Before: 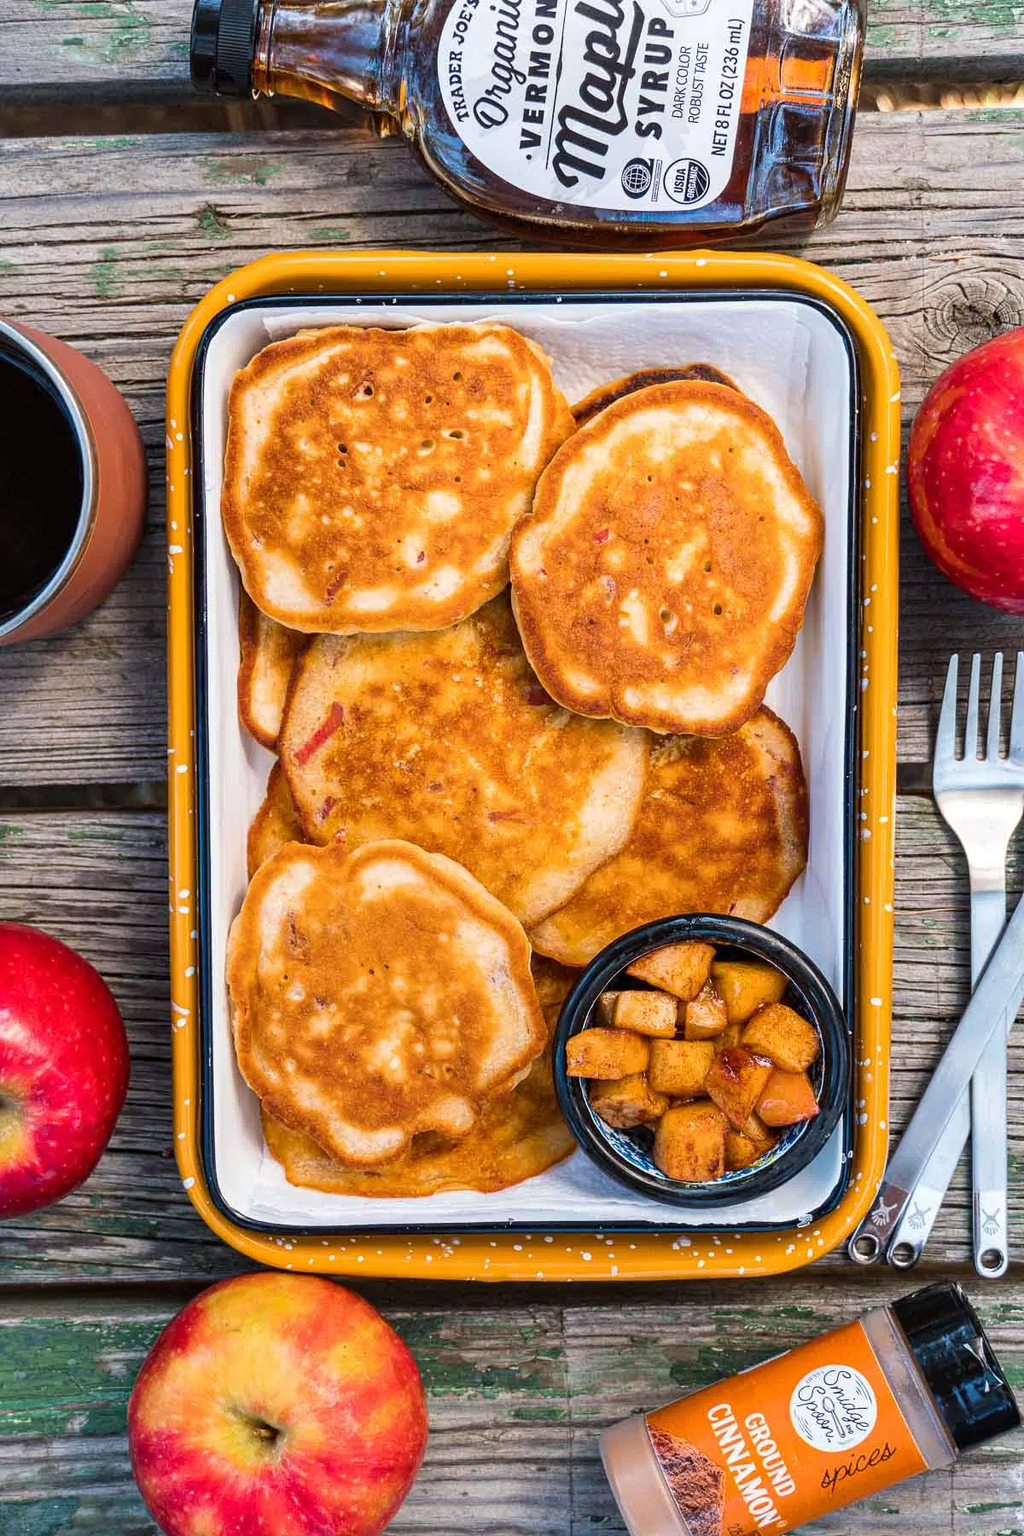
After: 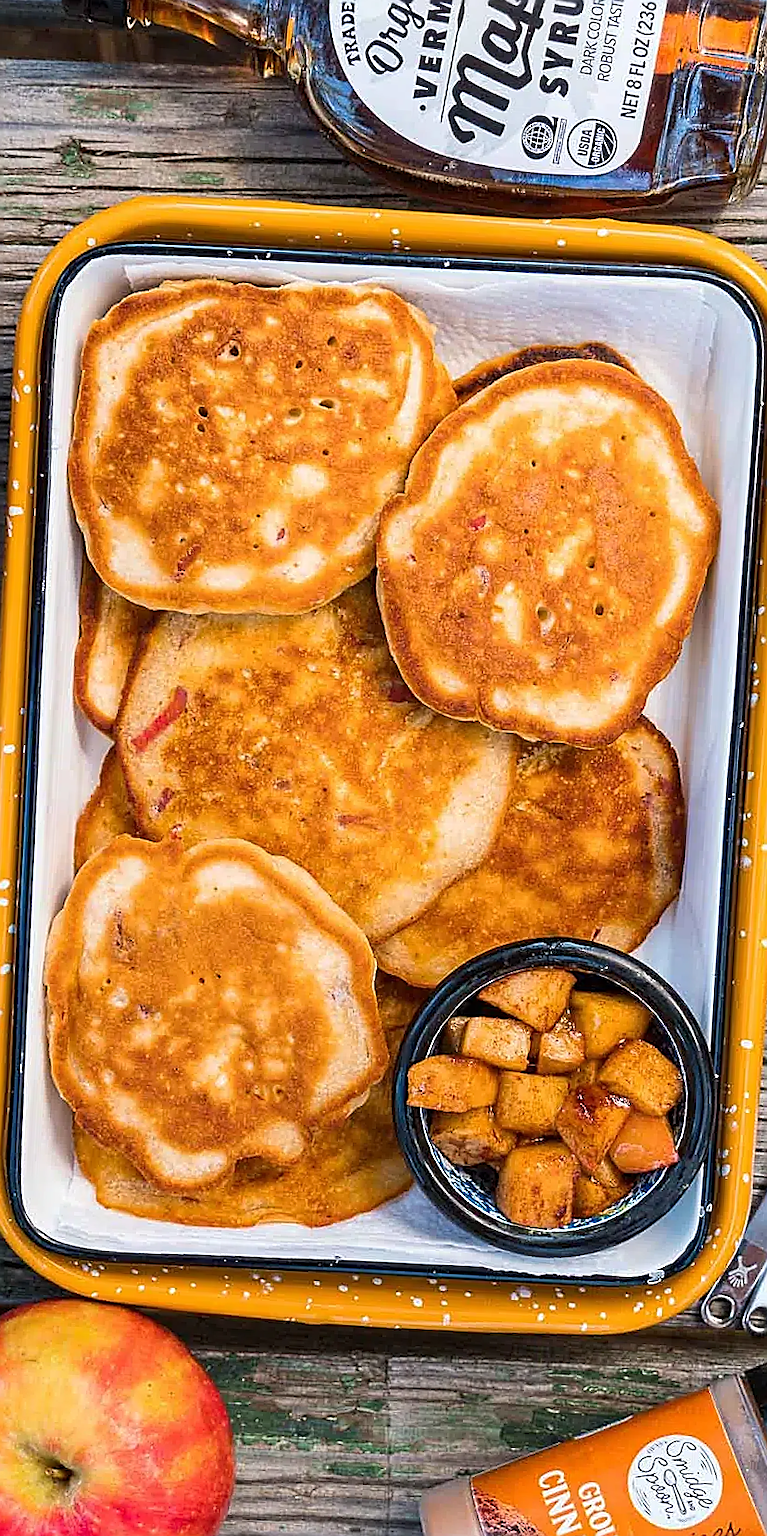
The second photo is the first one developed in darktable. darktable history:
sharpen: radius 1.4, amount 1.25, threshold 0.7
crop and rotate: angle -3.27°, left 14.277%, top 0.028%, right 10.766%, bottom 0.028%
